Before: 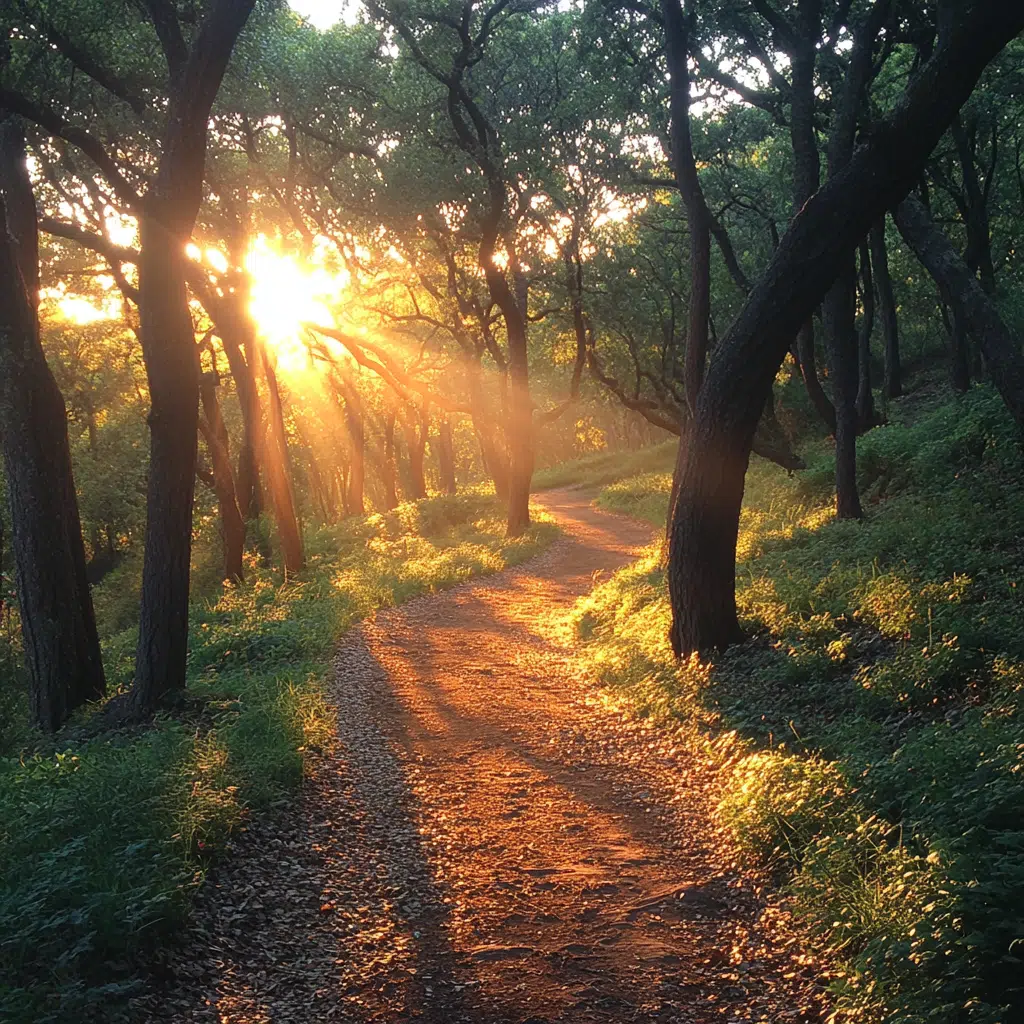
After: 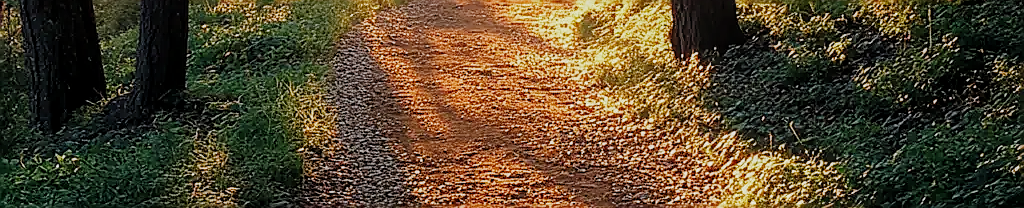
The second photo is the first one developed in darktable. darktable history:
crop and rotate: top 58.535%, bottom 21.145%
local contrast: on, module defaults
exposure: exposure 0.014 EV, compensate highlight preservation false
sharpen: radius 1.421, amount 1.245, threshold 0.672
filmic rgb: black relative exposure -7.65 EV, white relative exposure 4.56 EV, hardness 3.61, contrast 1.06, add noise in highlights 0, preserve chrominance no, color science v3 (2019), use custom middle-gray values true, contrast in highlights soft
